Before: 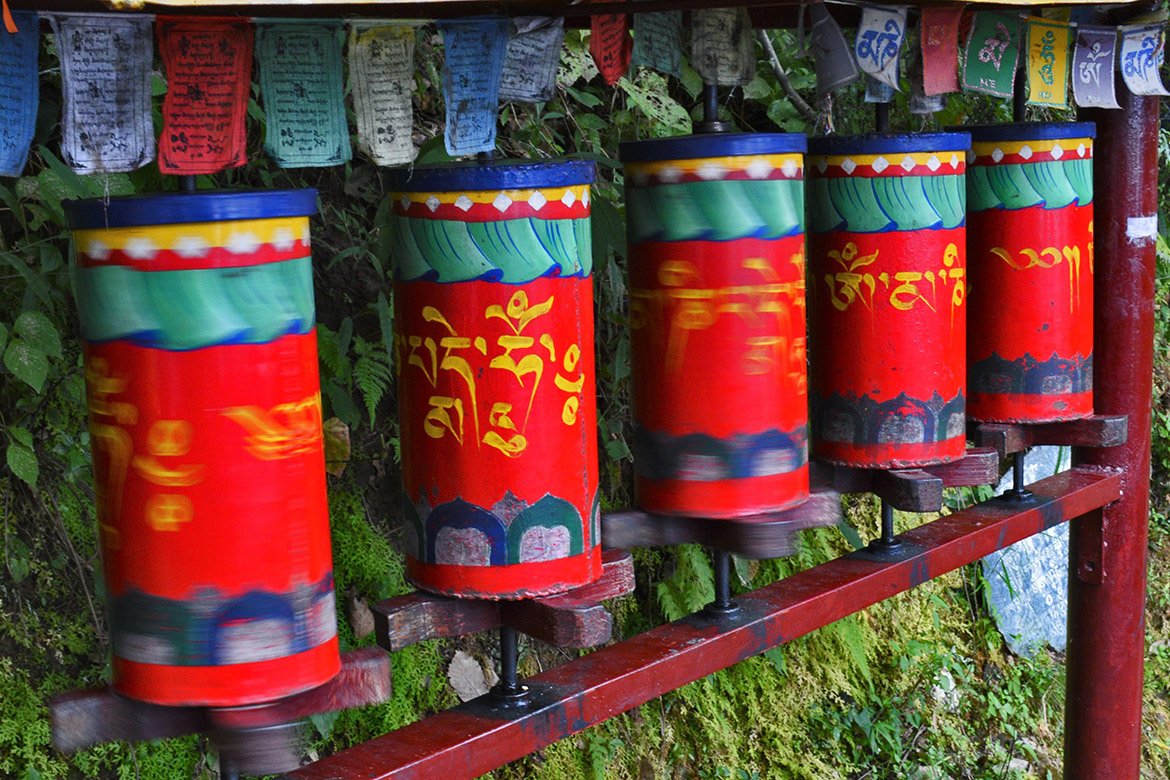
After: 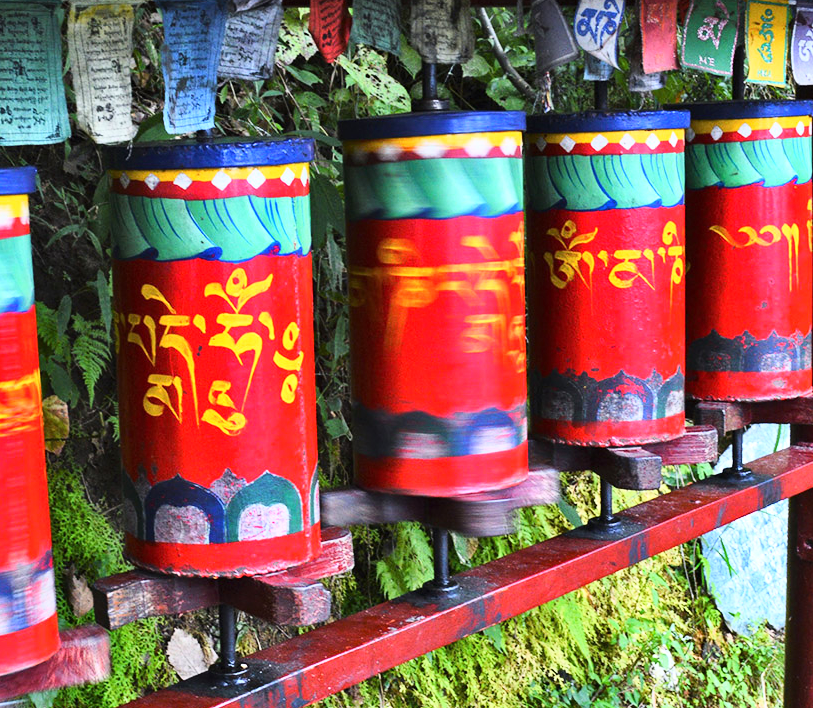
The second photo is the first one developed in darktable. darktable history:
crop and rotate: left 24.034%, top 2.838%, right 6.406%, bottom 6.299%
base curve: curves: ch0 [(0, 0) (0.018, 0.026) (0.143, 0.37) (0.33, 0.731) (0.458, 0.853) (0.735, 0.965) (0.905, 0.986) (1, 1)]
